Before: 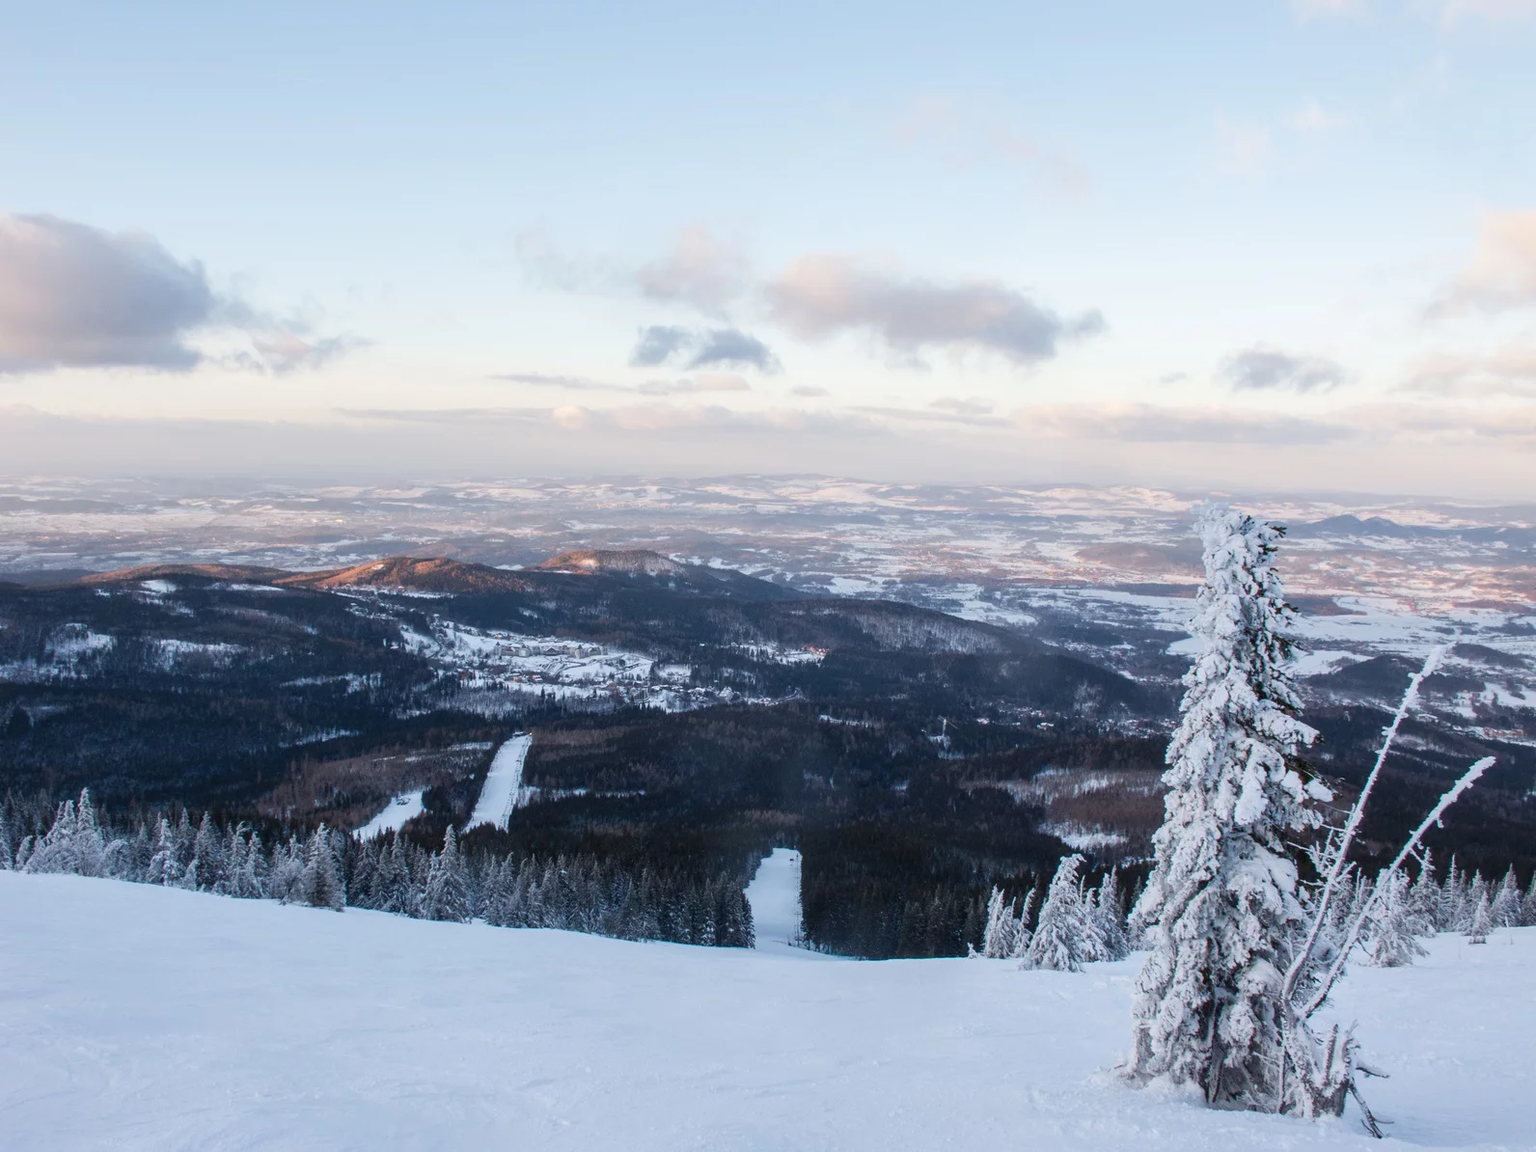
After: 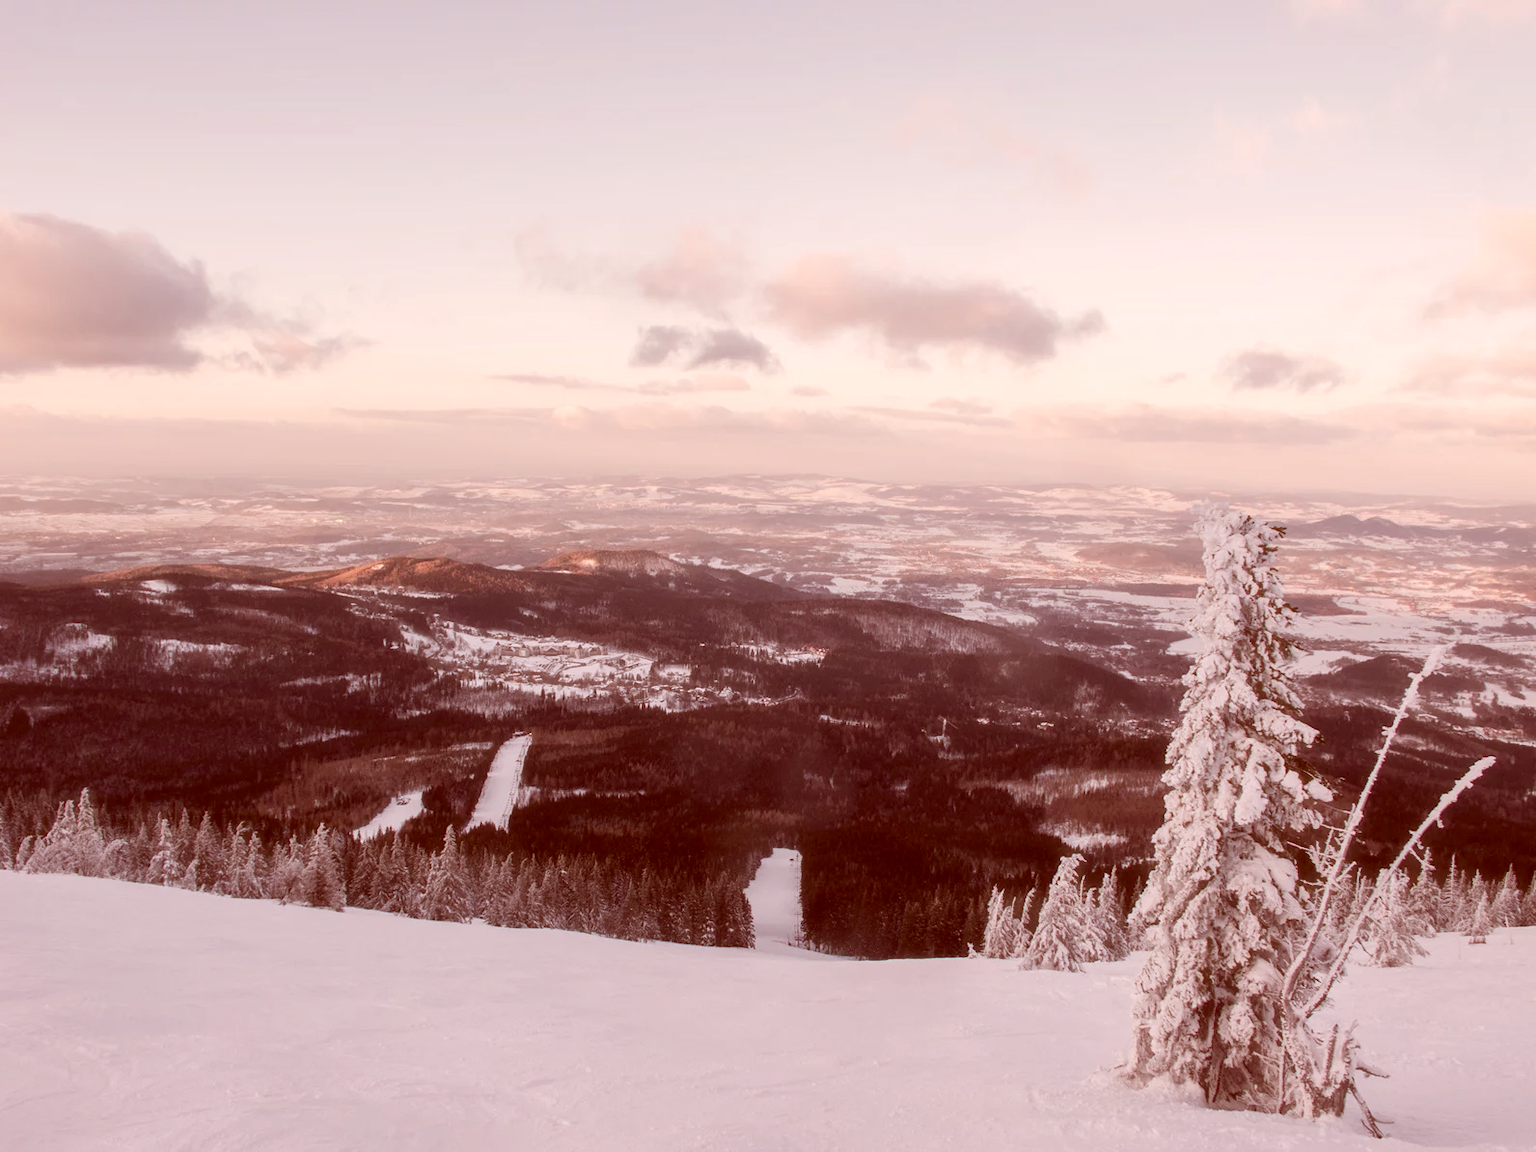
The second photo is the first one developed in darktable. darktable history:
color correction: highlights a* 9.03, highlights b* 8.71, shadows a* 40, shadows b* 40, saturation 0.8
haze removal: strength -0.1, adaptive false
